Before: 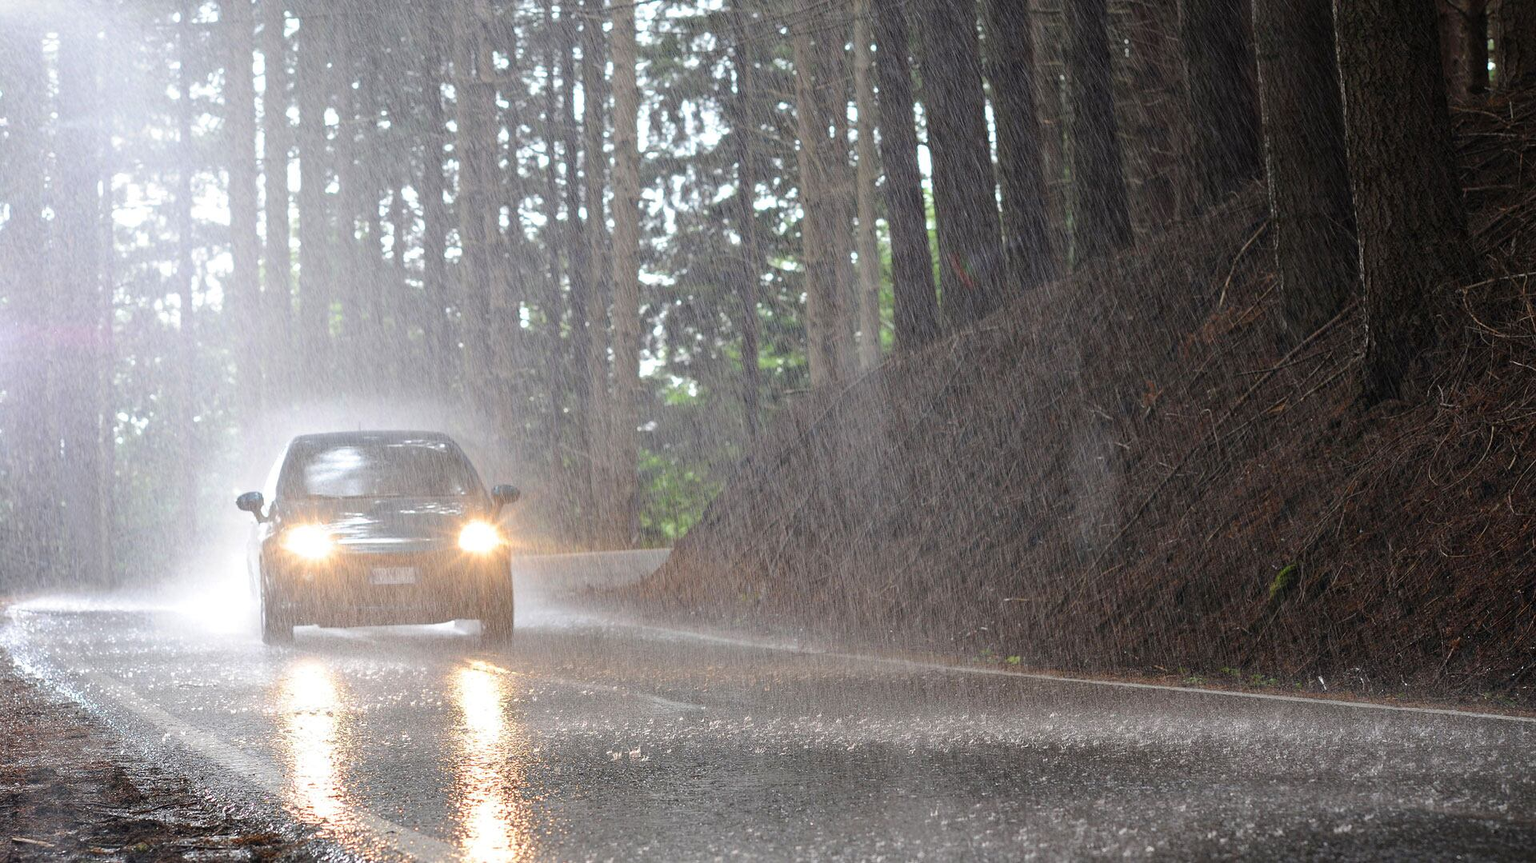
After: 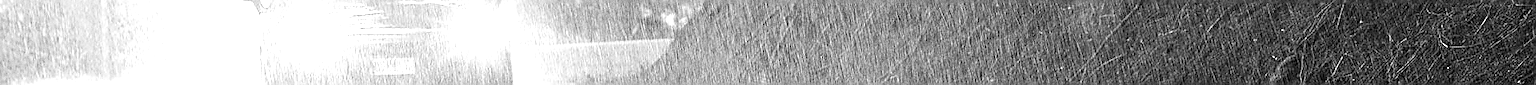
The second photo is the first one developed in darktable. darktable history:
crop and rotate: top 59.084%, bottom 30.916%
monochrome: a 16.01, b -2.65, highlights 0.52
grain: coarseness 0.09 ISO, strength 40%
sharpen: radius 1.4, amount 1.25, threshold 0.7
exposure: black level correction 0, exposure 1.2 EV, compensate exposure bias true, compensate highlight preservation false
